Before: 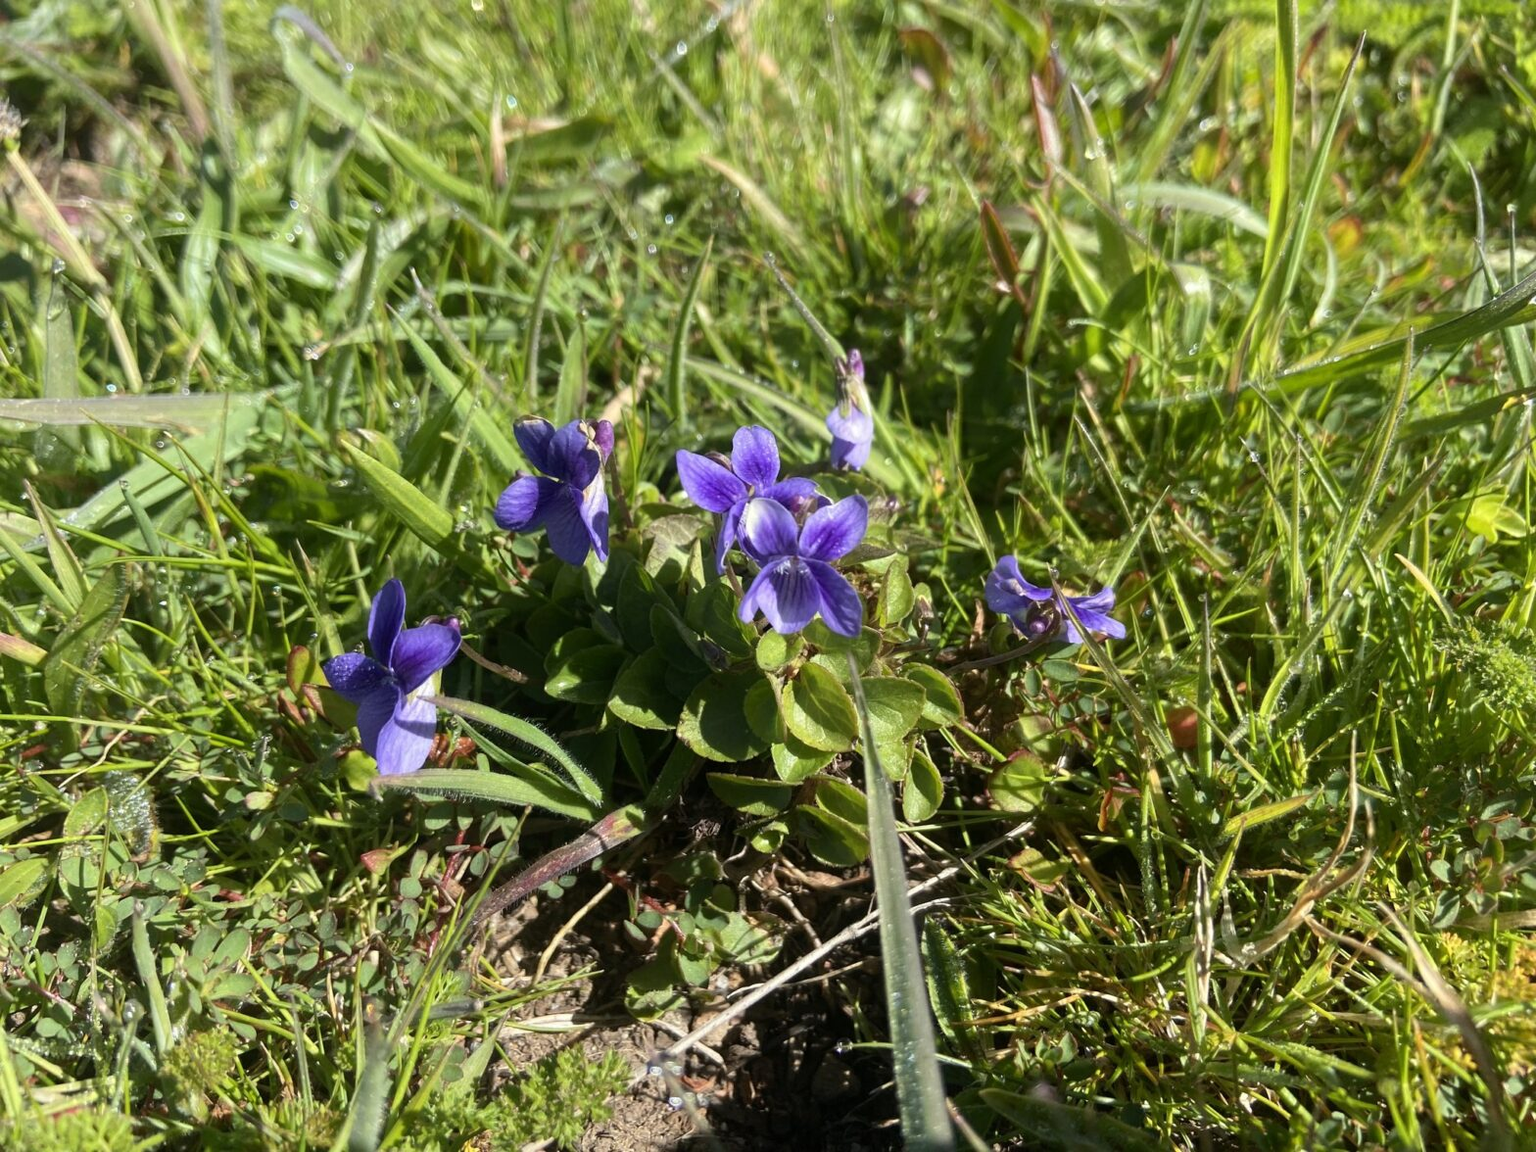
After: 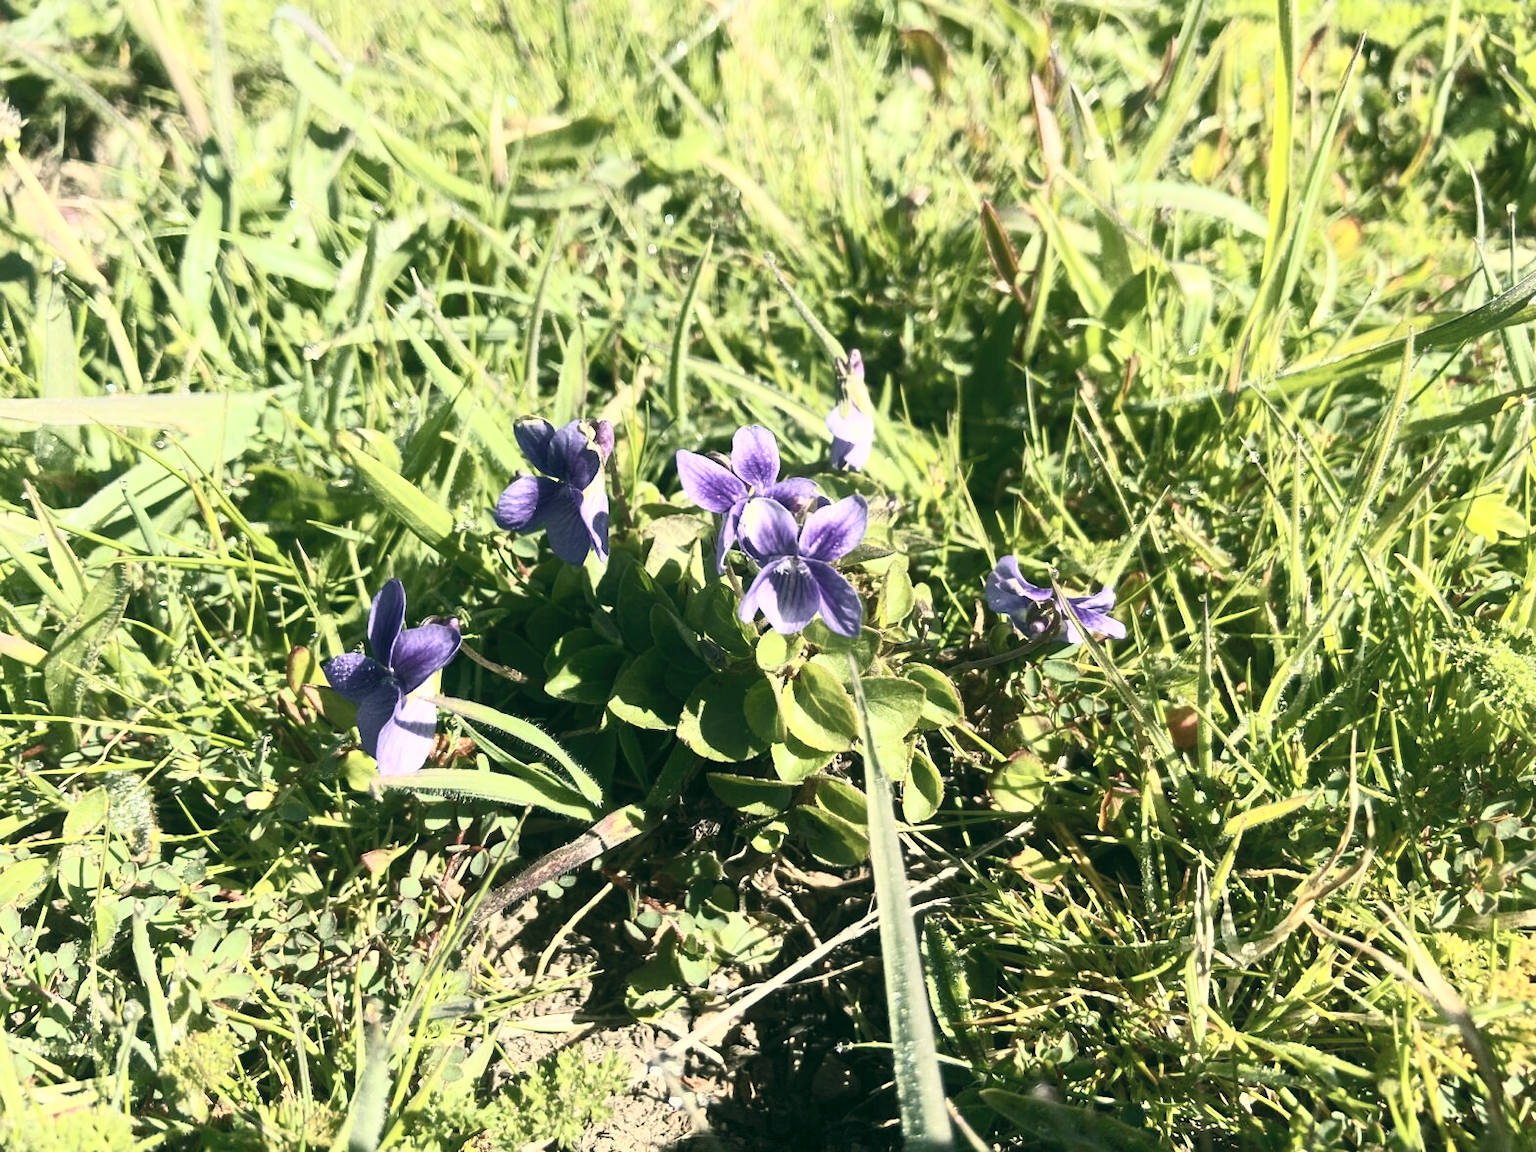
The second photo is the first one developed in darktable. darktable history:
color correction: highlights a* -0.482, highlights b* 9.48, shadows a* -9.48, shadows b* 0.803
contrast brightness saturation: contrast 0.57, brightness 0.57, saturation -0.34
